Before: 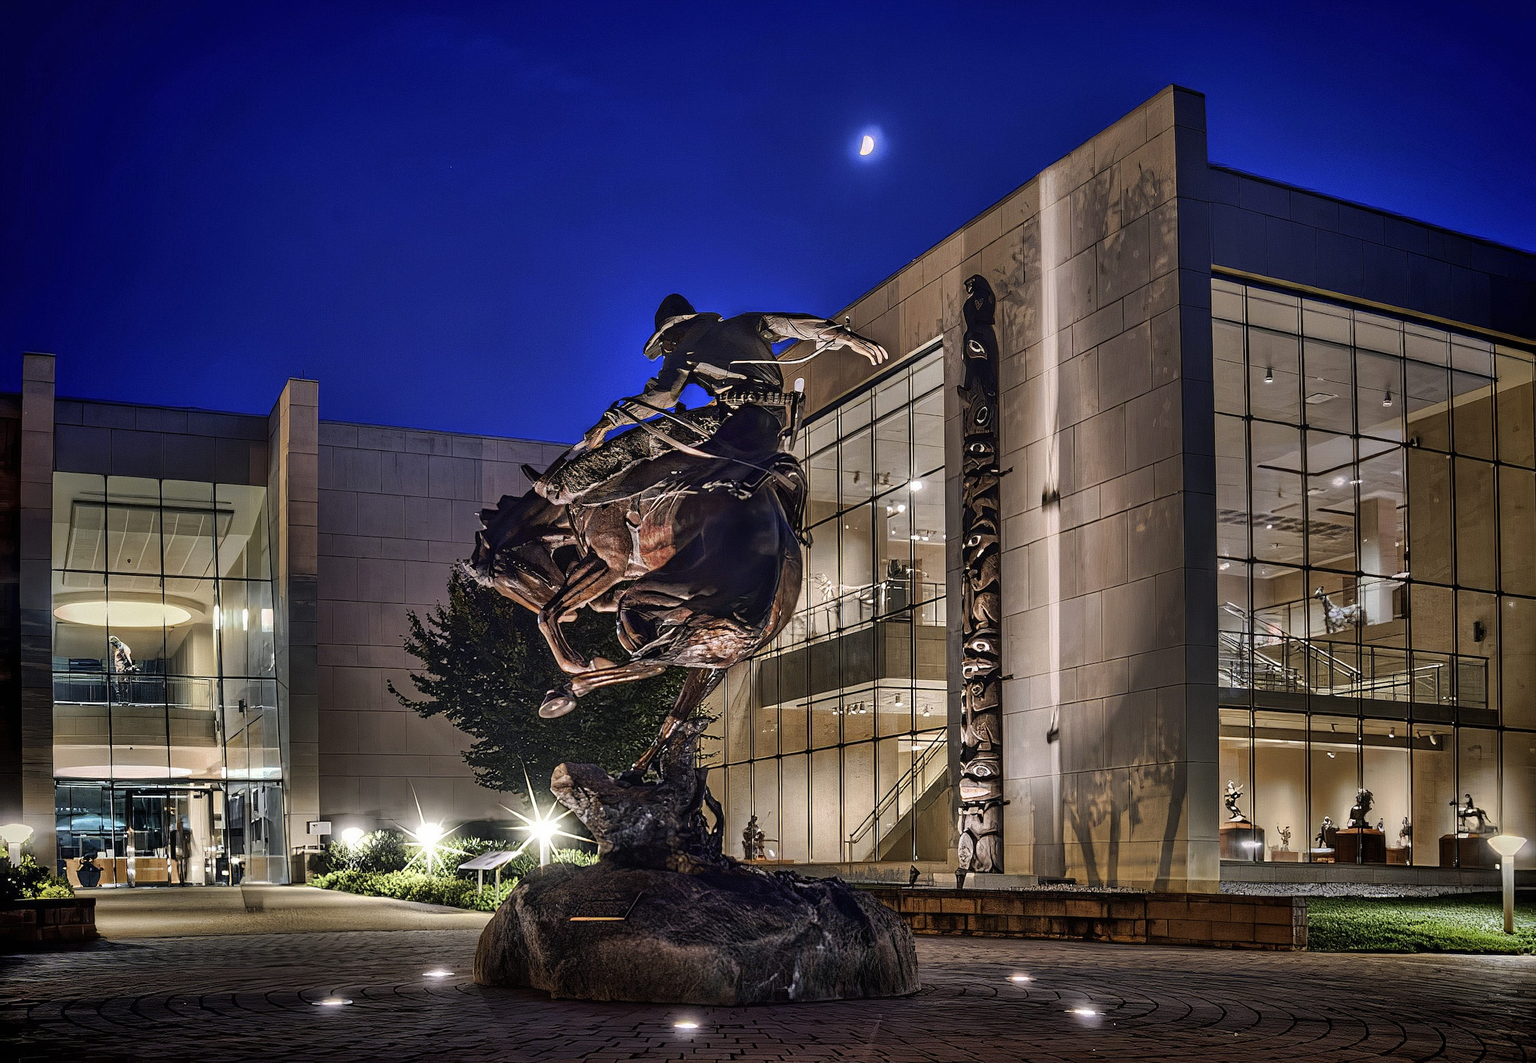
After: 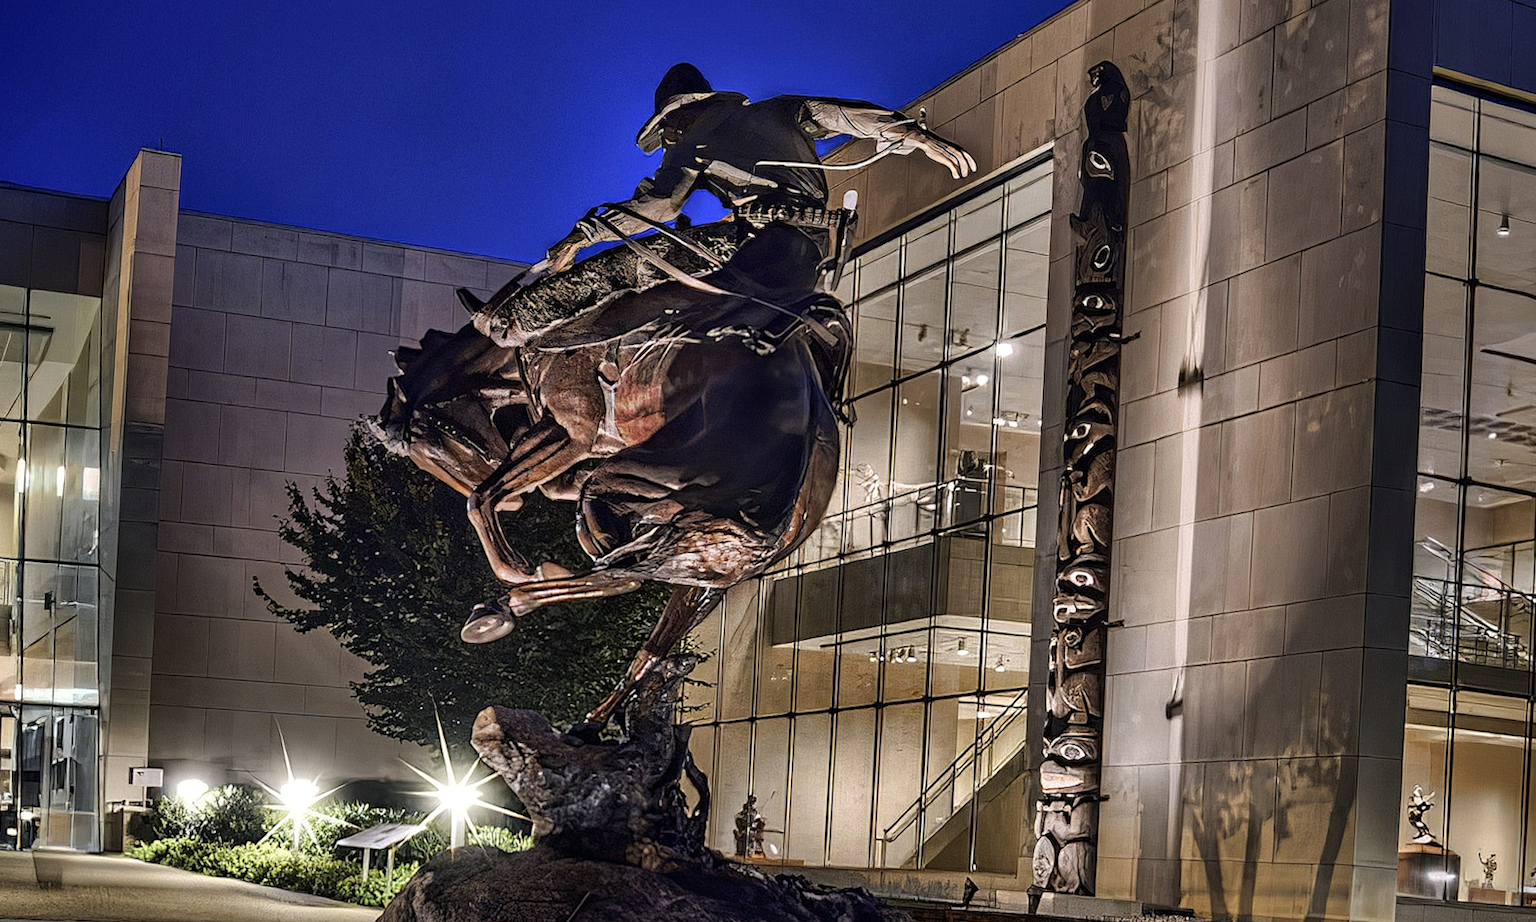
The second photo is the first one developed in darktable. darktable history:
local contrast: mode bilateral grid, contrast 20, coarseness 50, detail 120%, midtone range 0.2
crop and rotate: angle -3.37°, left 9.79%, top 20.73%, right 12.42%, bottom 11.82%
